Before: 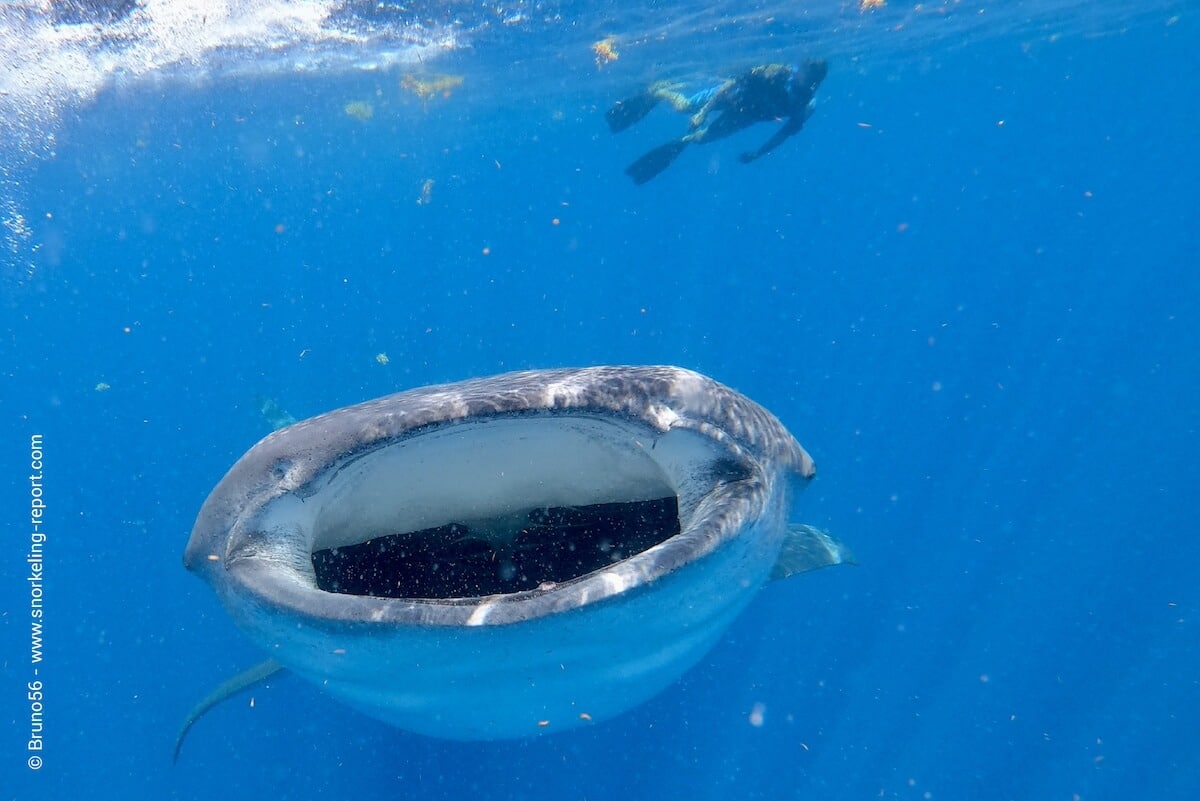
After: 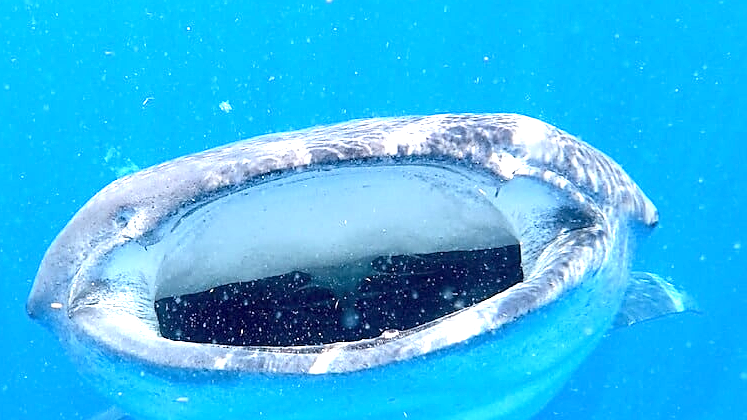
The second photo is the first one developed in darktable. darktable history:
crop: left 13.123%, top 31.562%, right 24.579%, bottom 15.916%
exposure: black level correction 0, exposure 1.388 EV, compensate highlight preservation false
sharpen: on, module defaults
